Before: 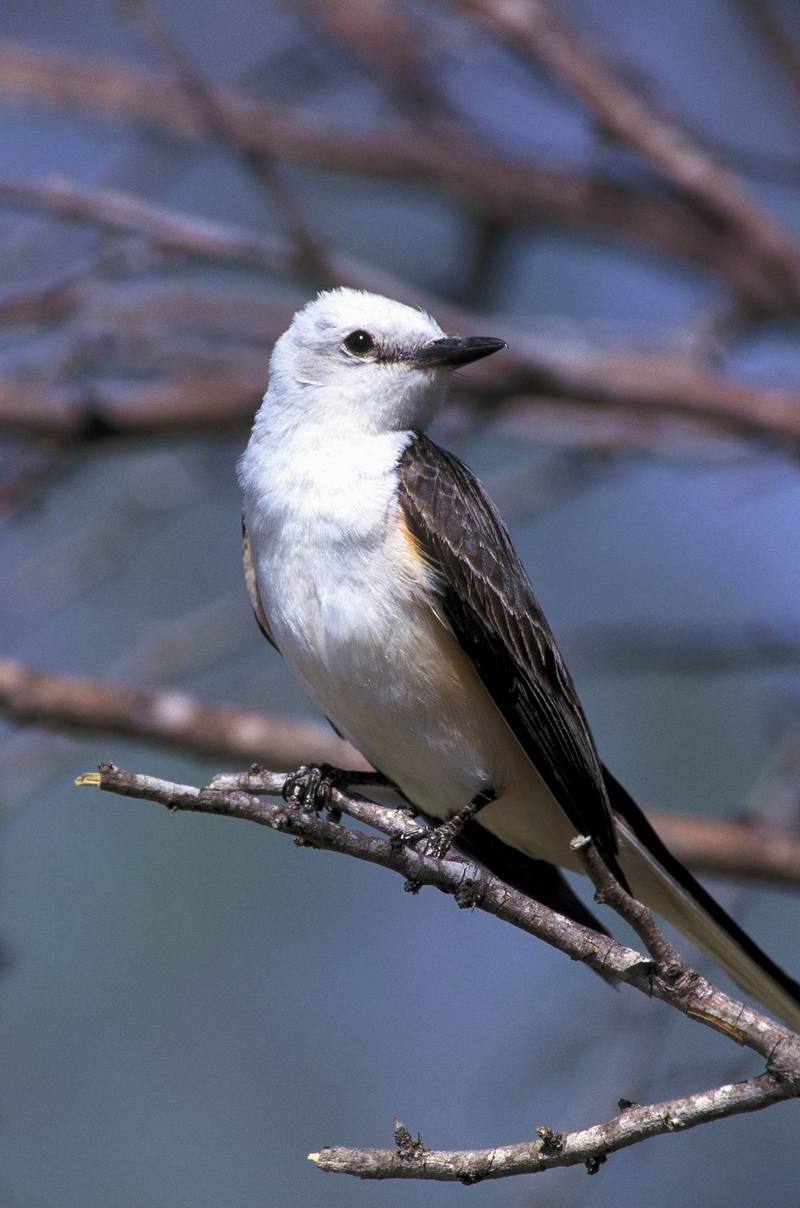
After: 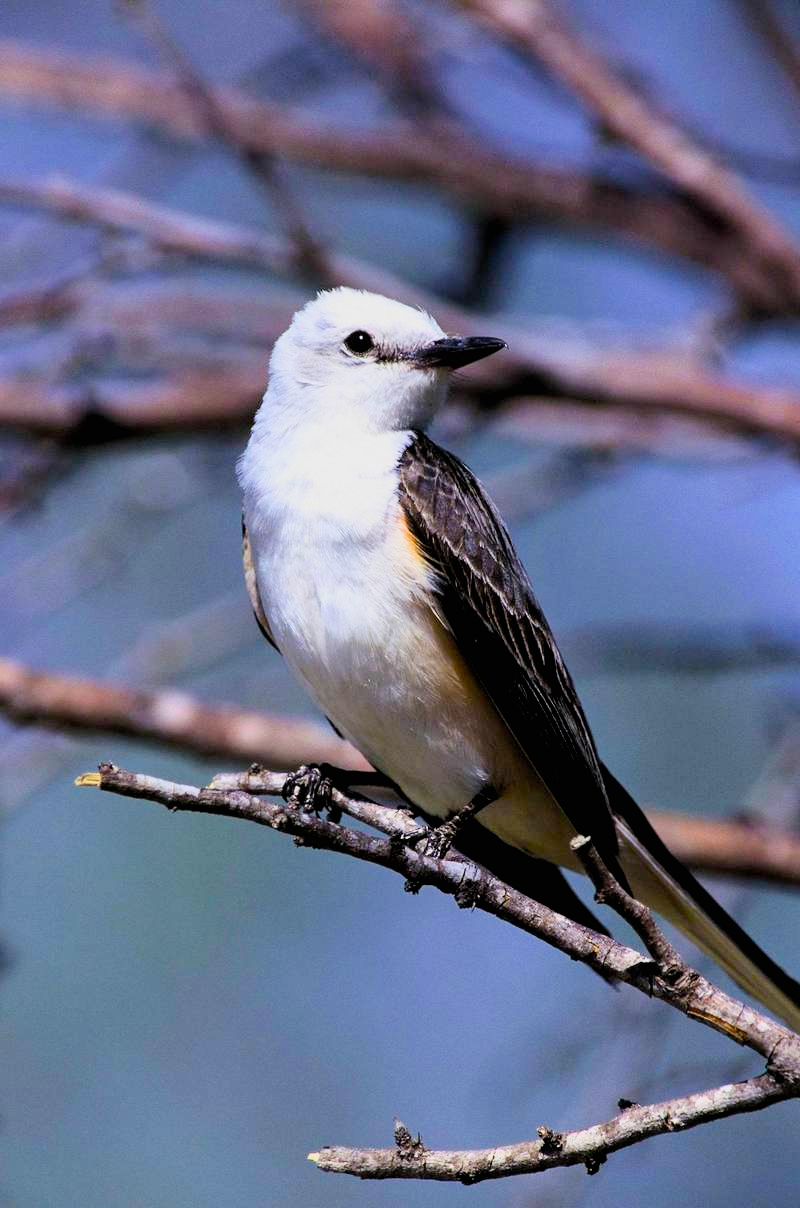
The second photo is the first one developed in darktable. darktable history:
contrast brightness saturation: contrast 0.199, brightness 0.169, saturation 0.215
color balance rgb: global offset › luminance -0.488%, perceptual saturation grading › global saturation 25.815%, perceptual brilliance grading › global brilliance 12.404%
exposure: black level correction 0.009, exposure -0.161 EV, compensate highlight preservation false
filmic rgb: black relative exposure -7.31 EV, white relative exposure 5.09 EV, hardness 3.21
